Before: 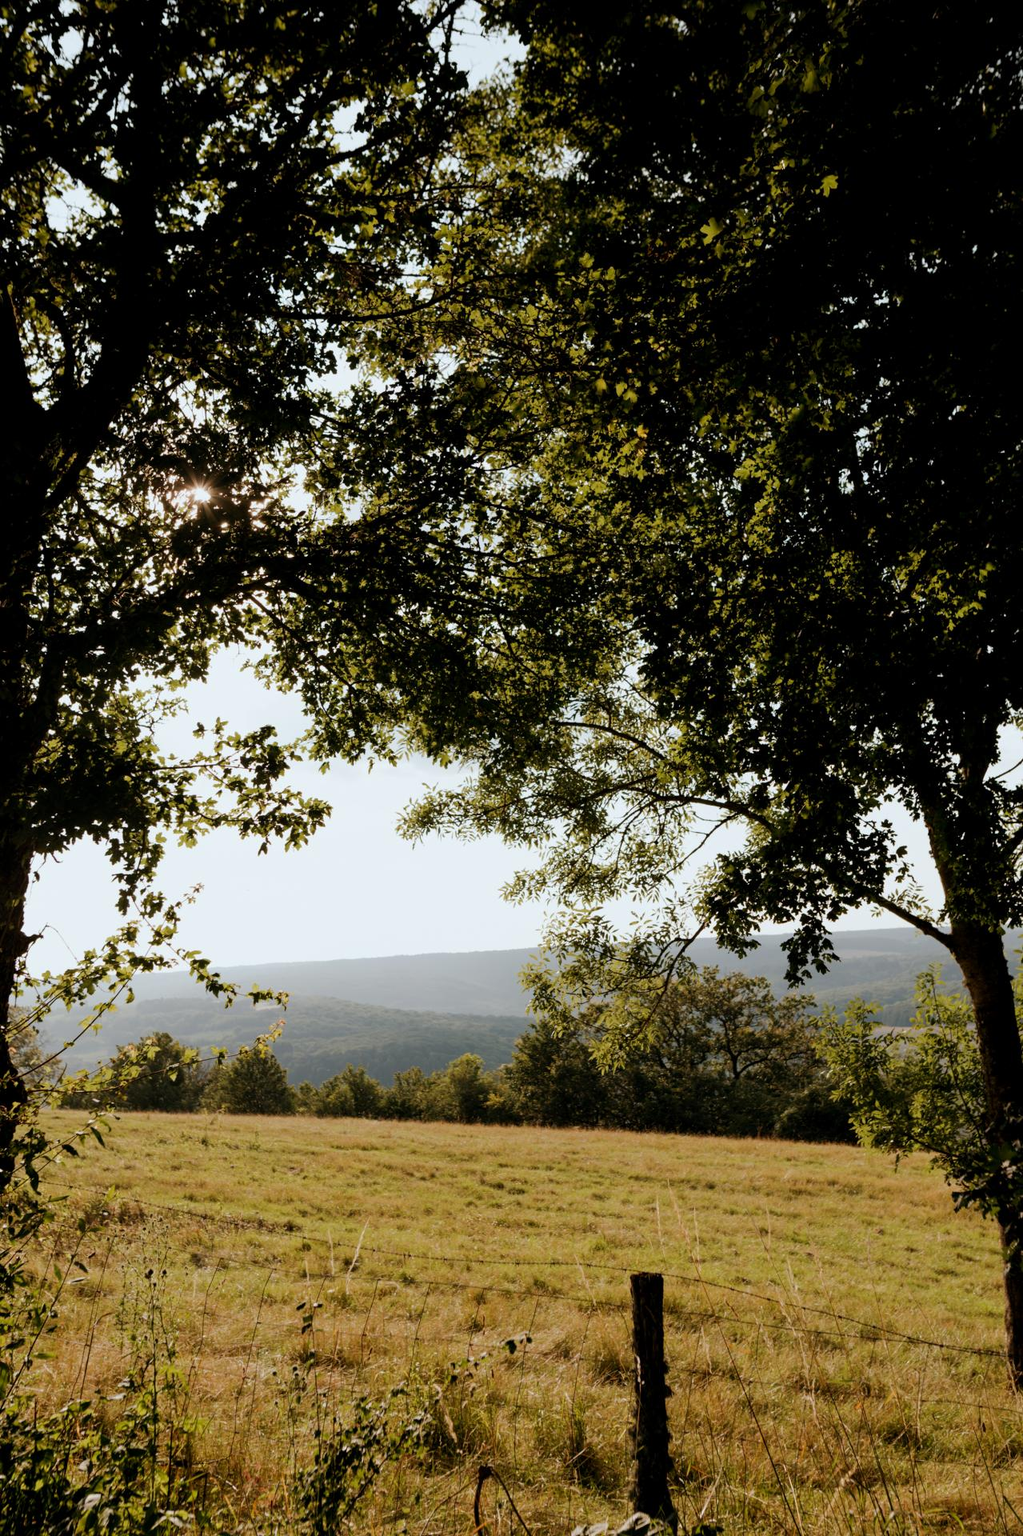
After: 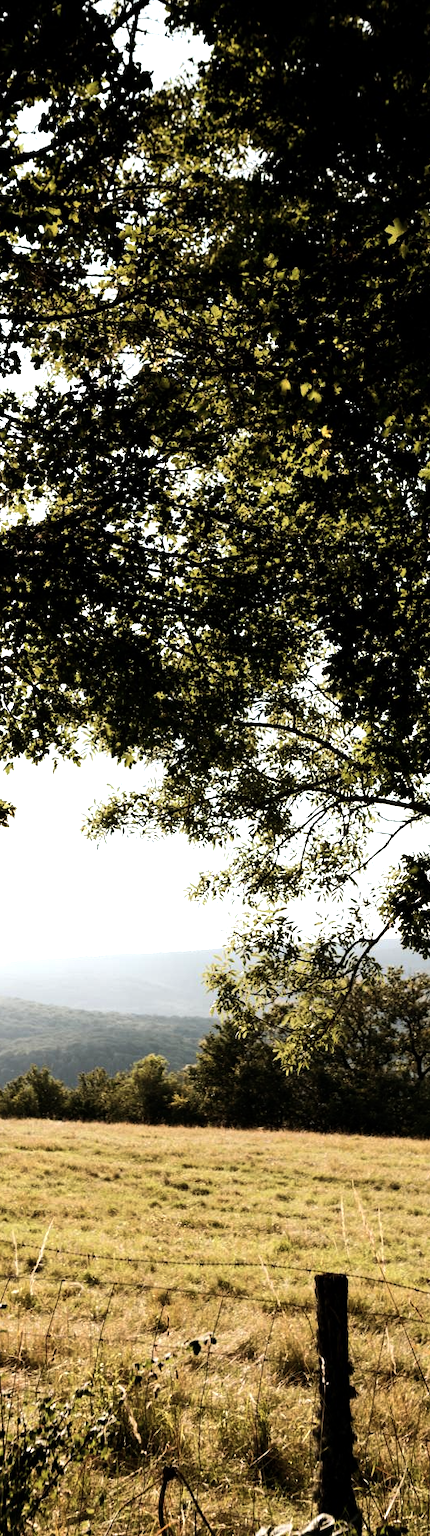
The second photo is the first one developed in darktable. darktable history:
contrast brightness saturation: saturation -0.065
crop: left 30.915%, right 26.99%
tone equalizer: -8 EV -1.07 EV, -7 EV -1.01 EV, -6 EV -0.843 EV, -5 EV -0.585 EV, -3 EV 0.558 EV, -2 EV 0.861 EV, -1 EV 1 EV, +0 EV 1.07 EV, edges refinement/feathering 500, mask exposure compensation -1.57 EV, preserve details no
color zones: curves: ch0 [(0, 0.558) (0.143, 0.559) (0.286, 0.529) (0.429, 0.505) (0.571, 0.5) (0.714, 0.5) (0.857, 0.5) (1, 0.558)]; ch1 [(0, 0.469) (0.01, 0.469) (0.12, 0.446) (0.248, 0.469) (0.5, 0.5) (0.748, 0.5) (0.99, 0.469) (1, 0.469)]
